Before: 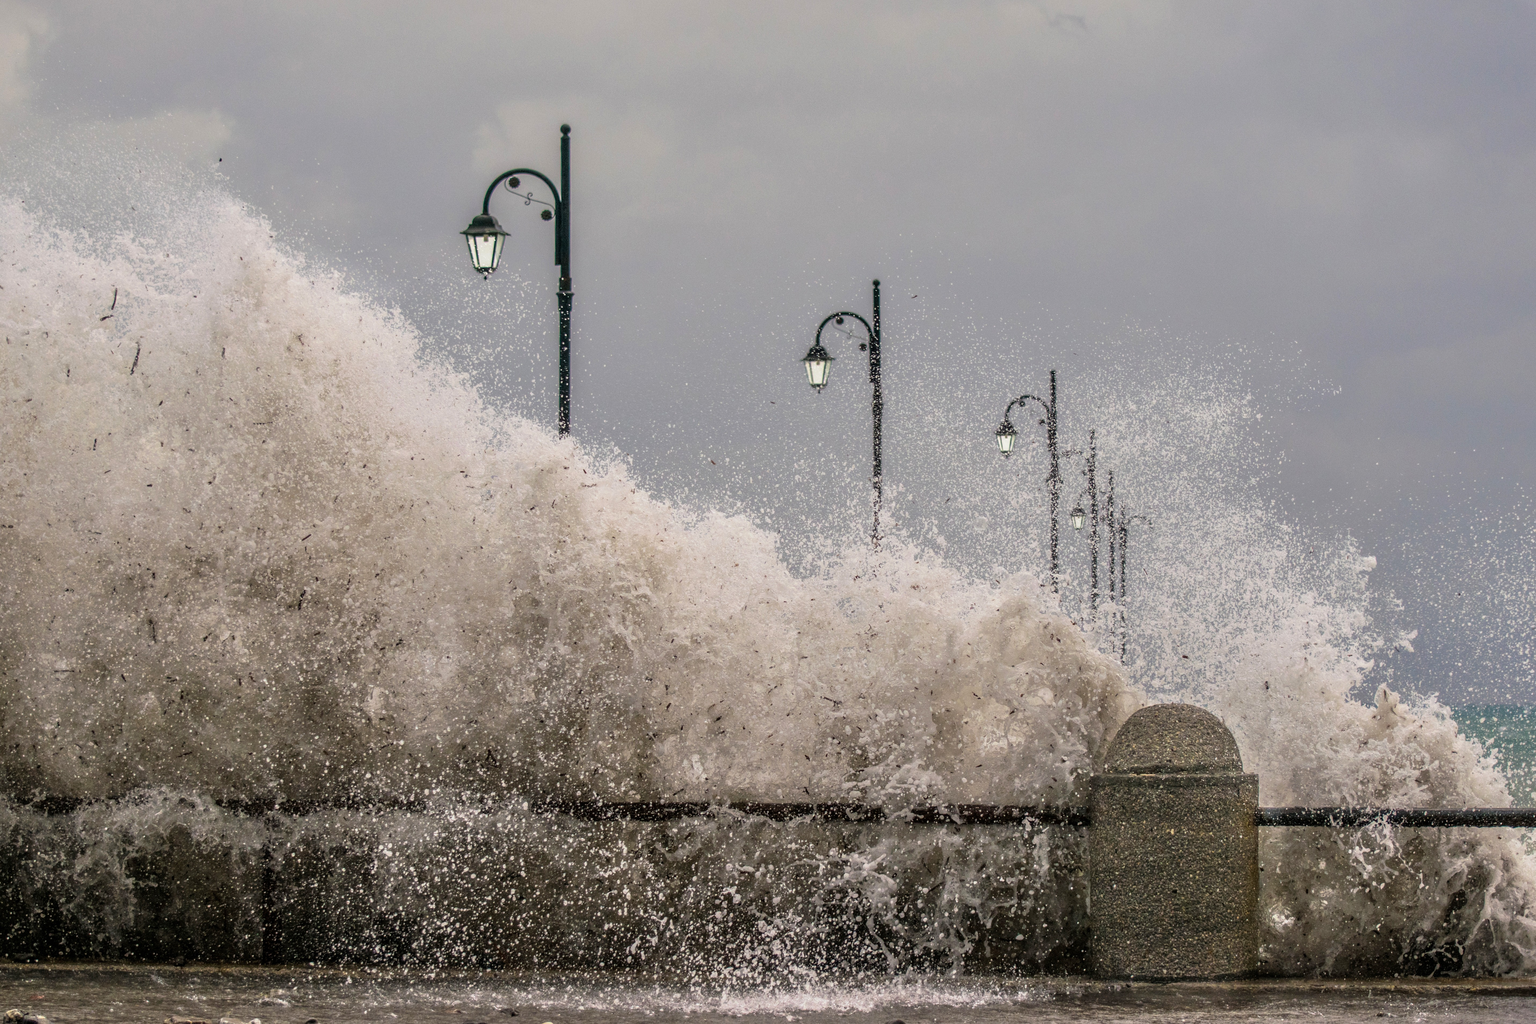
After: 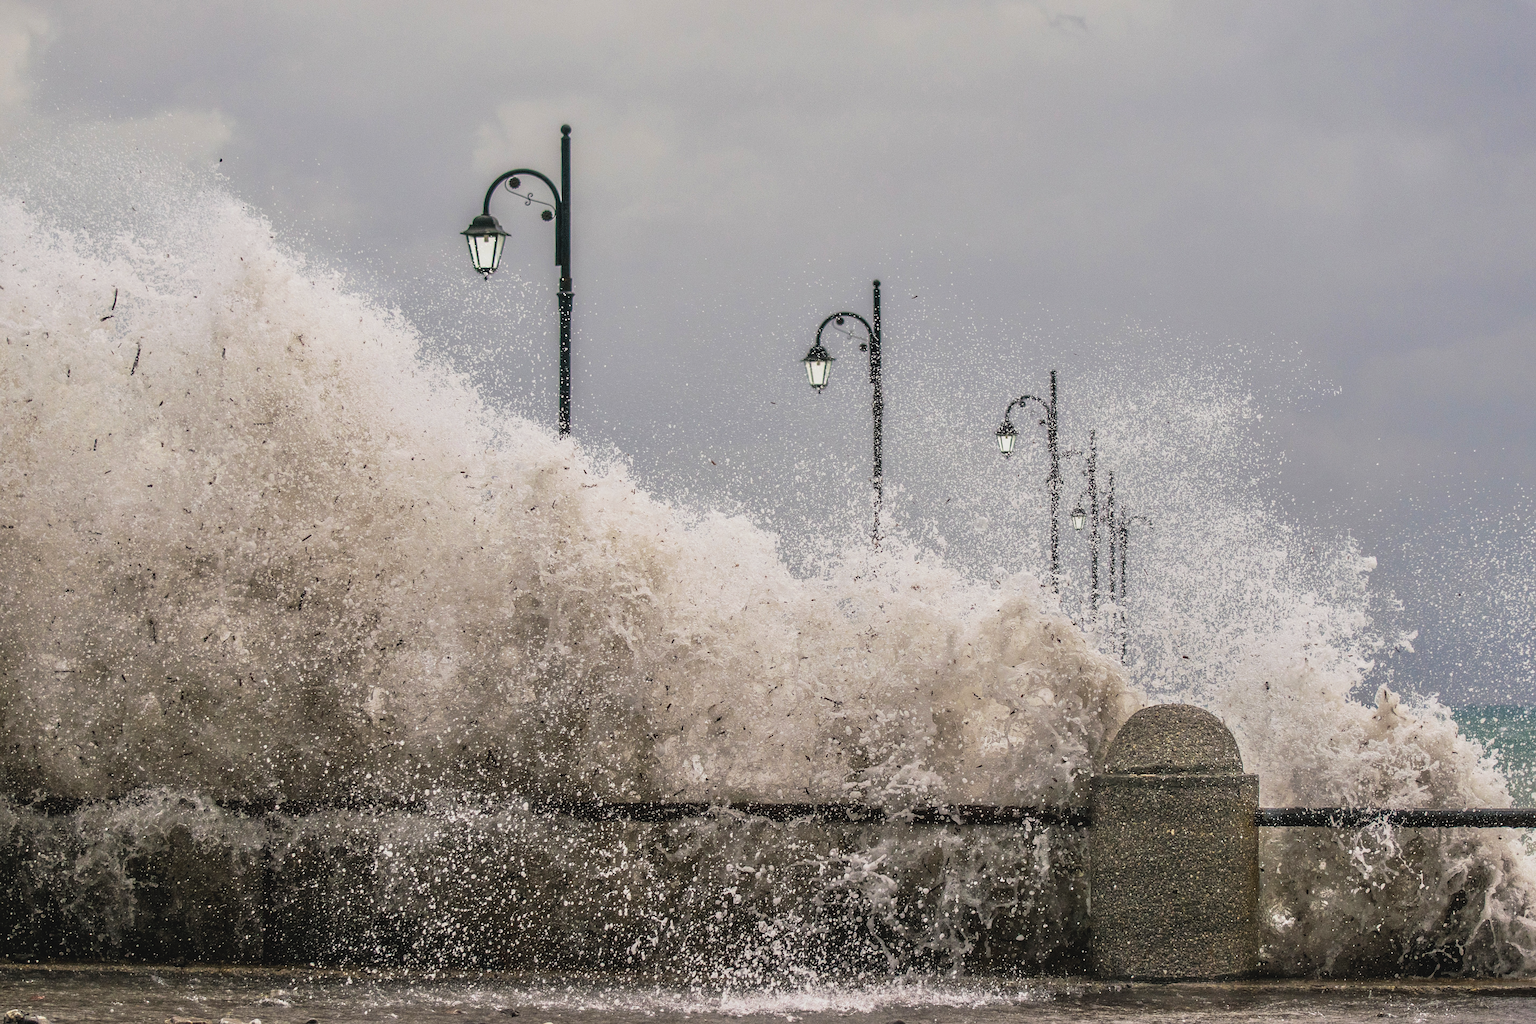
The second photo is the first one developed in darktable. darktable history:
tone curve: curves: ch0 [(0, 0.045) (0.155, 0.169) (0.46, 0.466) (0.751, 0.788) (1, 0.961)]; ch1 [(0, 0) (0.43, 0.408) (0.472, 0.469) (0.505, 0.503) (0.553, 0.563) (0.592, 0.581) (0.631, 0.625) (1, 1)]; ch2 [(0, 0) (0.505, 0.495) (0.55, 0.557) (0.583, 0.573) (1, 1)], preserve colors none
contrast brightness saturation: saturation -0.07
sharpen: on, module defaults
